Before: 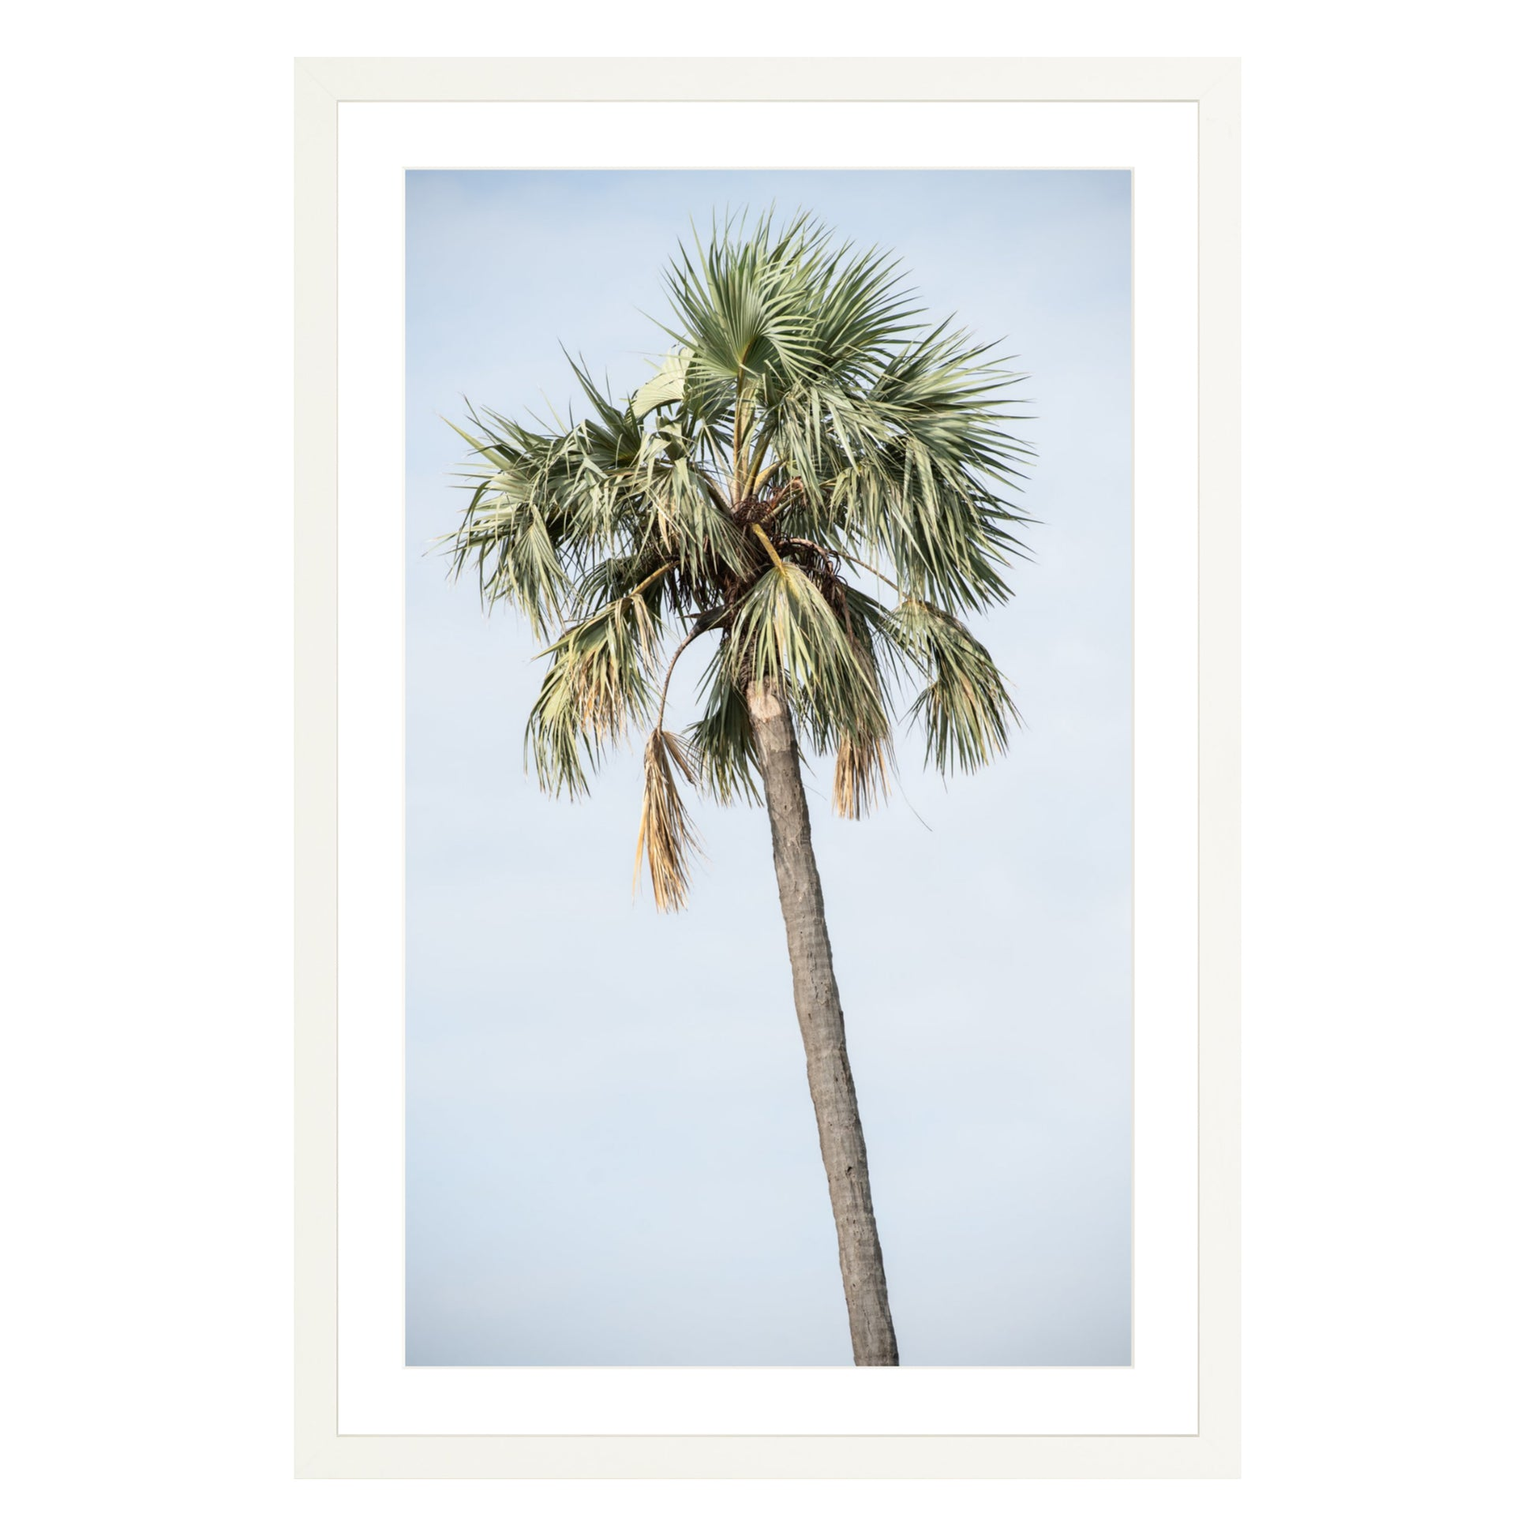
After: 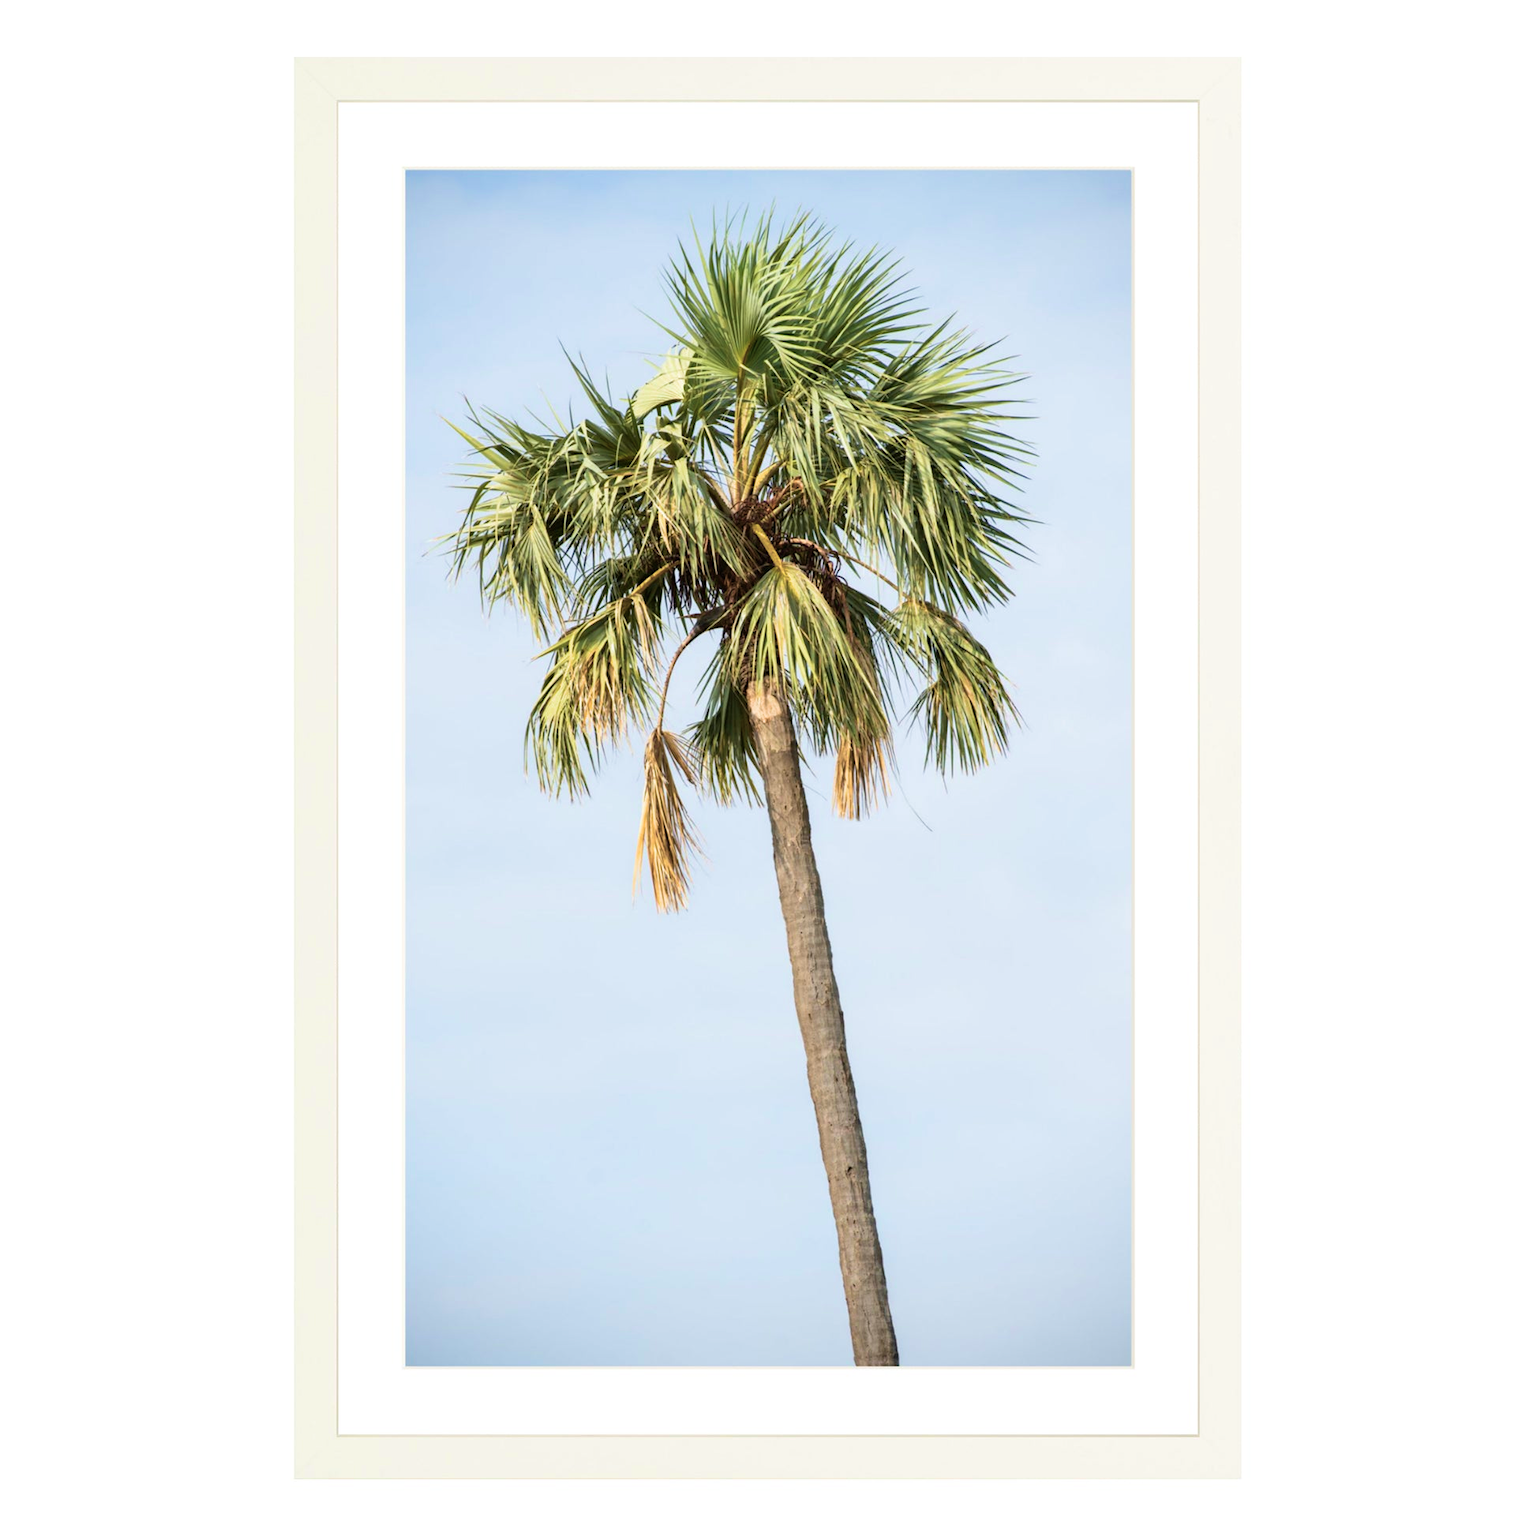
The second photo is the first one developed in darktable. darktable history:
exposure: exposure -0.004 EV, compensate highlight preservation false
velvia: strength 74.66%
